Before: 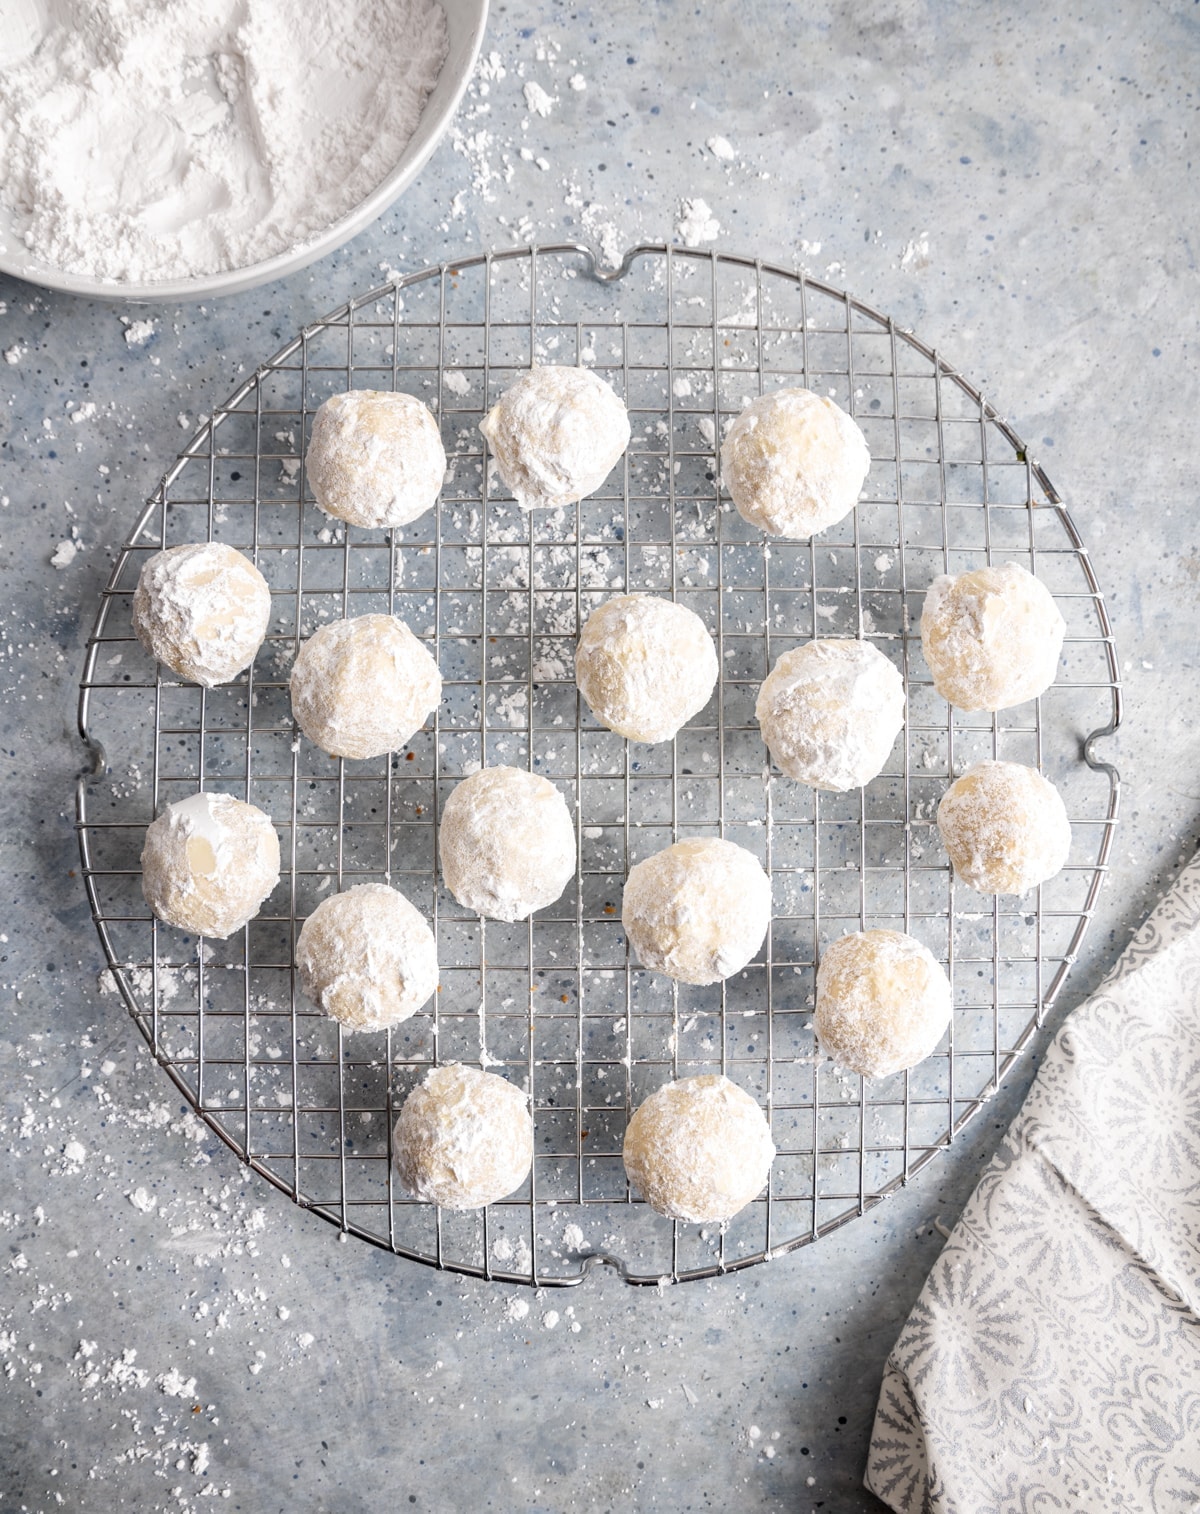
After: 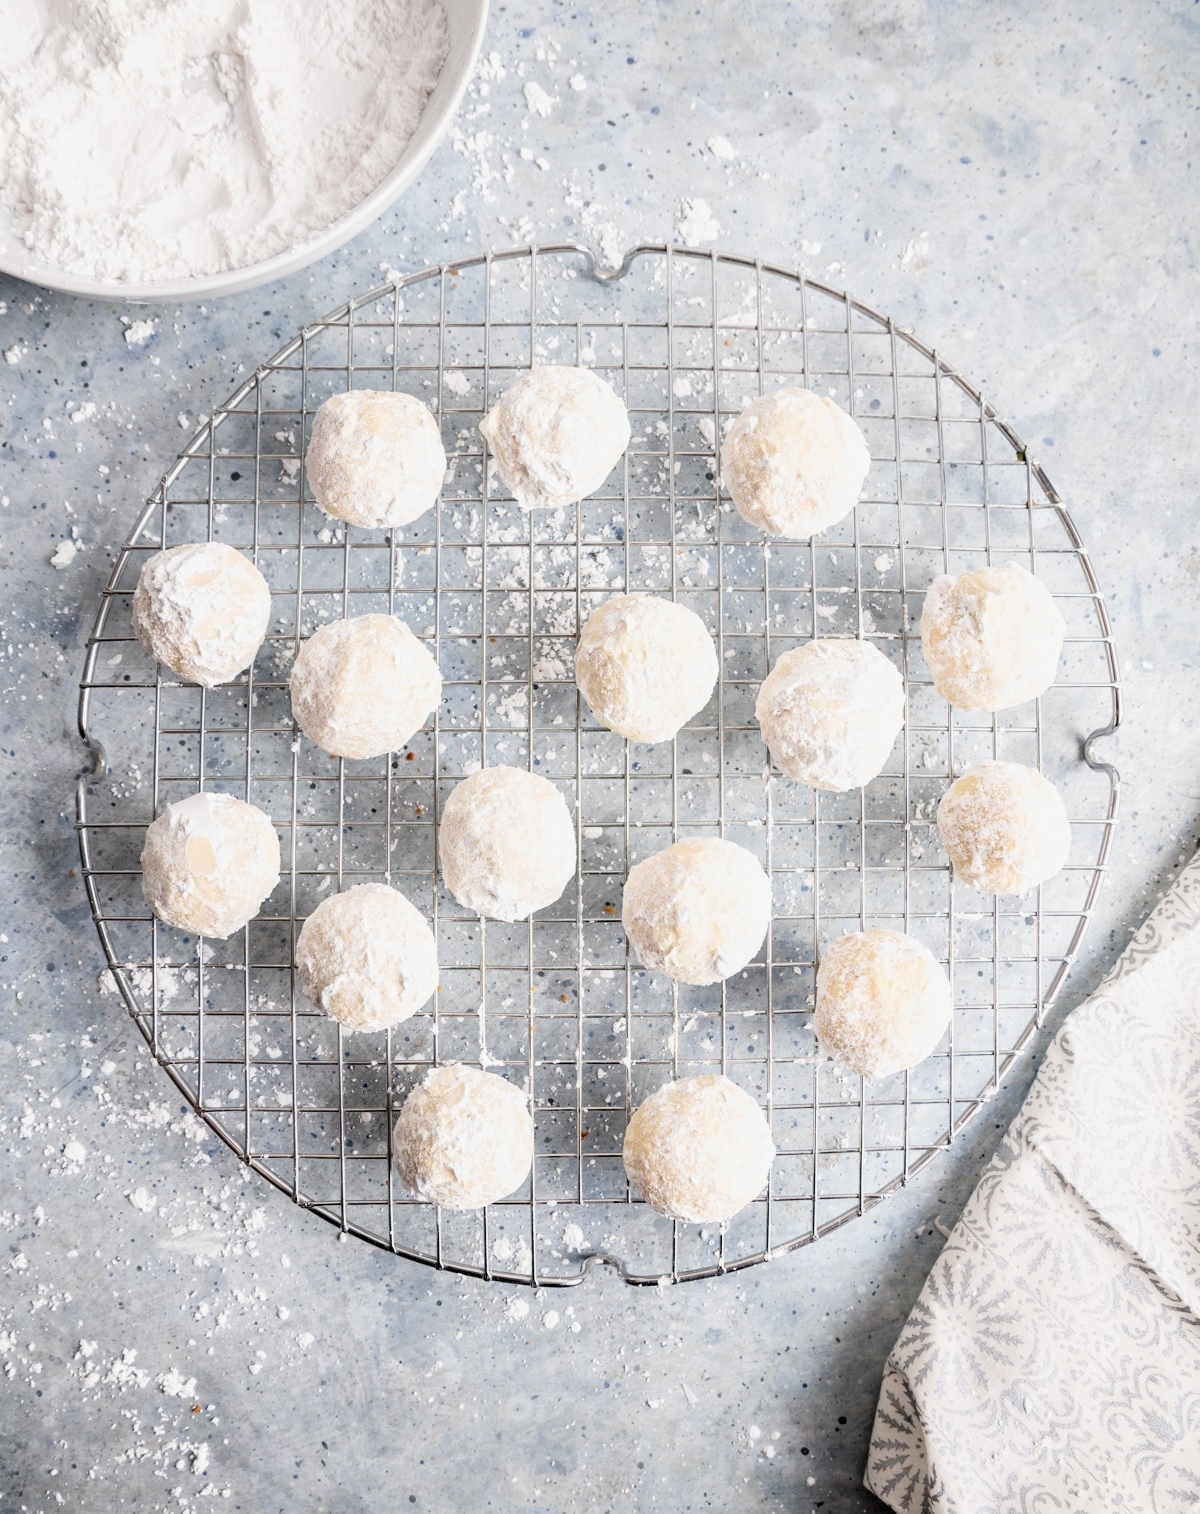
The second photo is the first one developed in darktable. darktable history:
exposure: black level correction 0, exposure 0.7 EV, compensate exposure bias true, compensate highlight preservation false
filmic rgb: black relative exposure -8.14 EV, white relative exposure 3.76 EV, hardness 4.46
tone curve: preserve colors none
